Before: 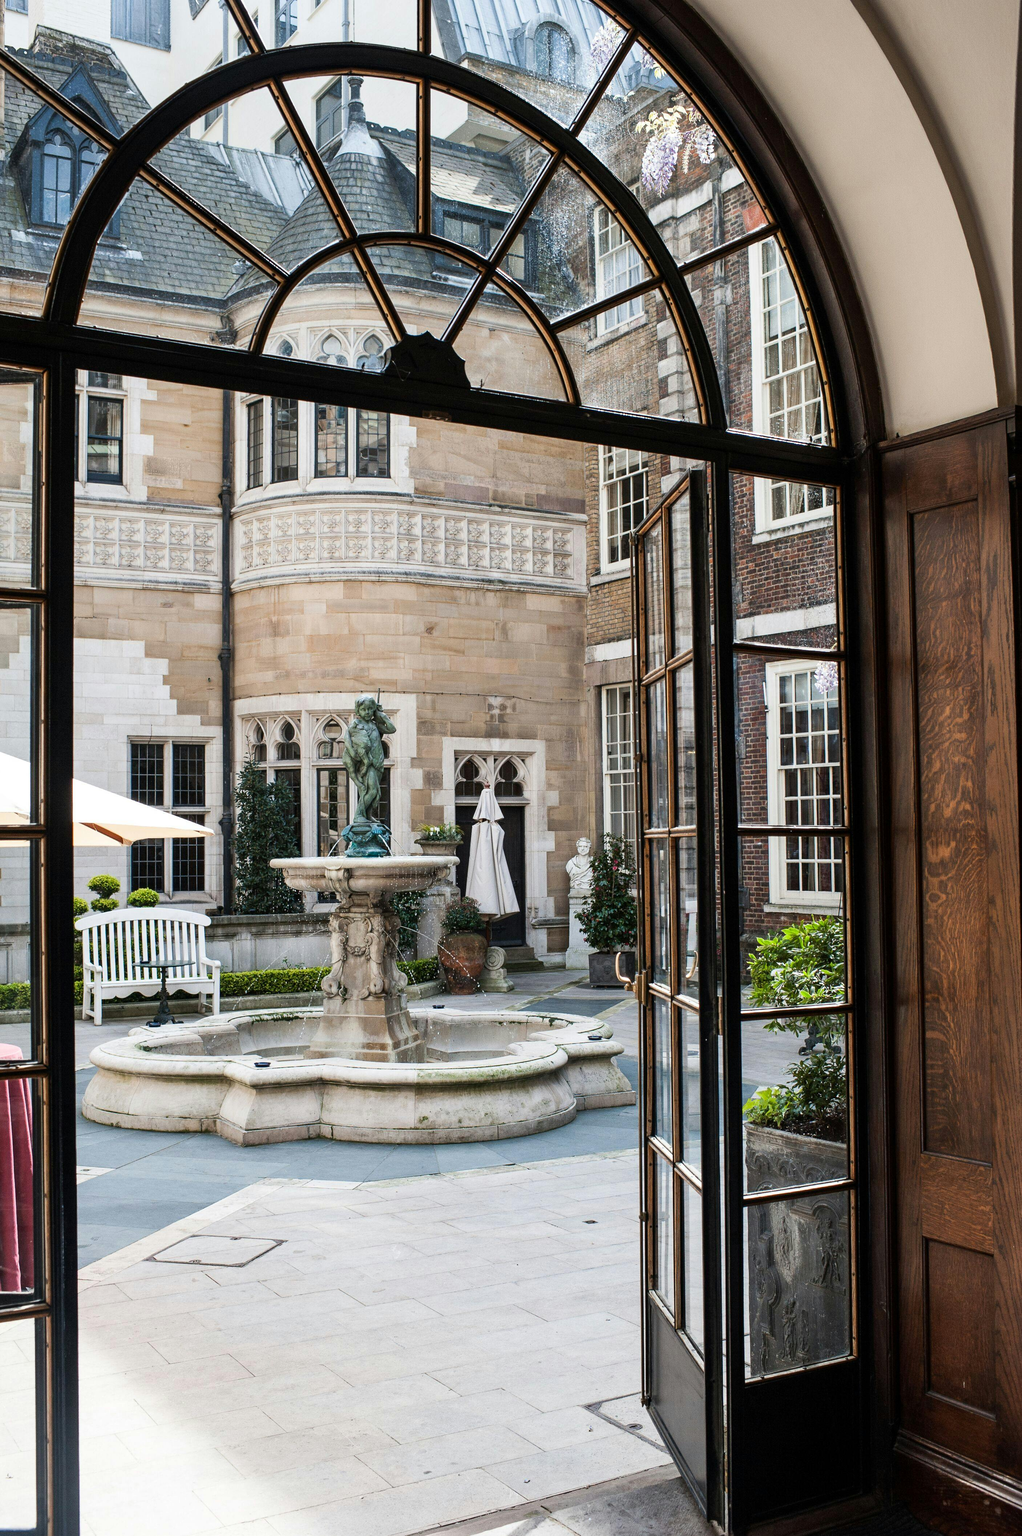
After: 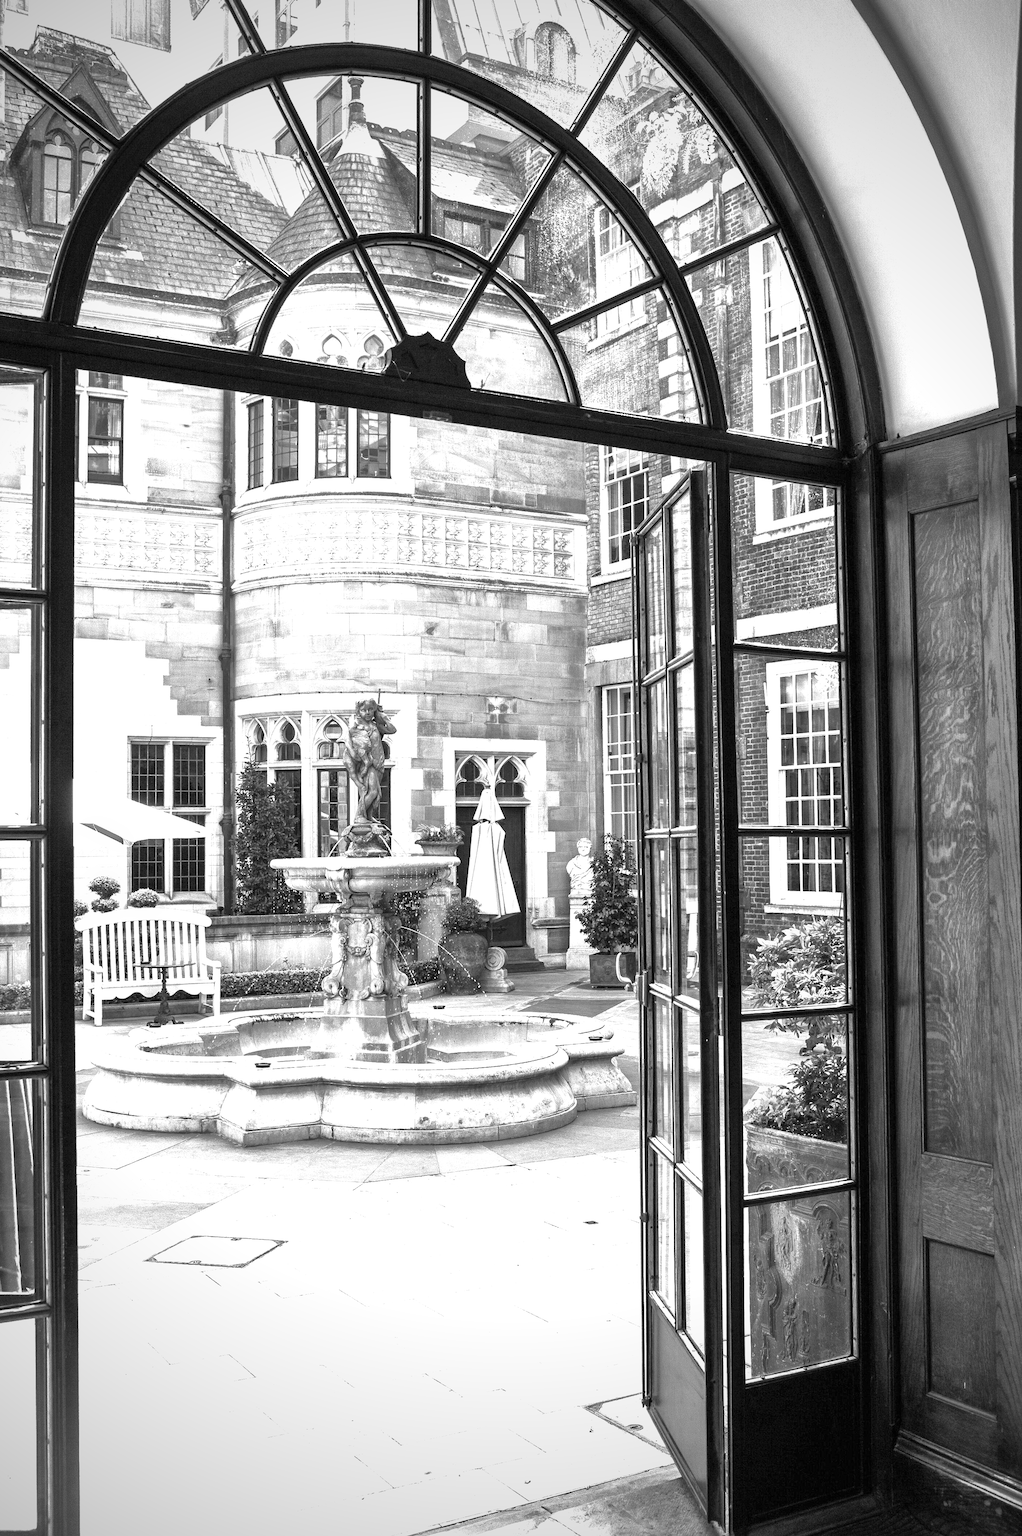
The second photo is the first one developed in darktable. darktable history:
vignetting: fall-off start 71.74%
monochrome: on, module defaults
shadows and highlights: on, module defaults
white balance: red 0.983, blue 1.036
exposure: black level correction 0, exposure 1.2 EV, compensate highlight preservation false
color balance rgb: perceptual saturation grading › global saturation 20%, perceptual saturation grading › highlights -25%, perceptual saturation grading › shadows 50%
